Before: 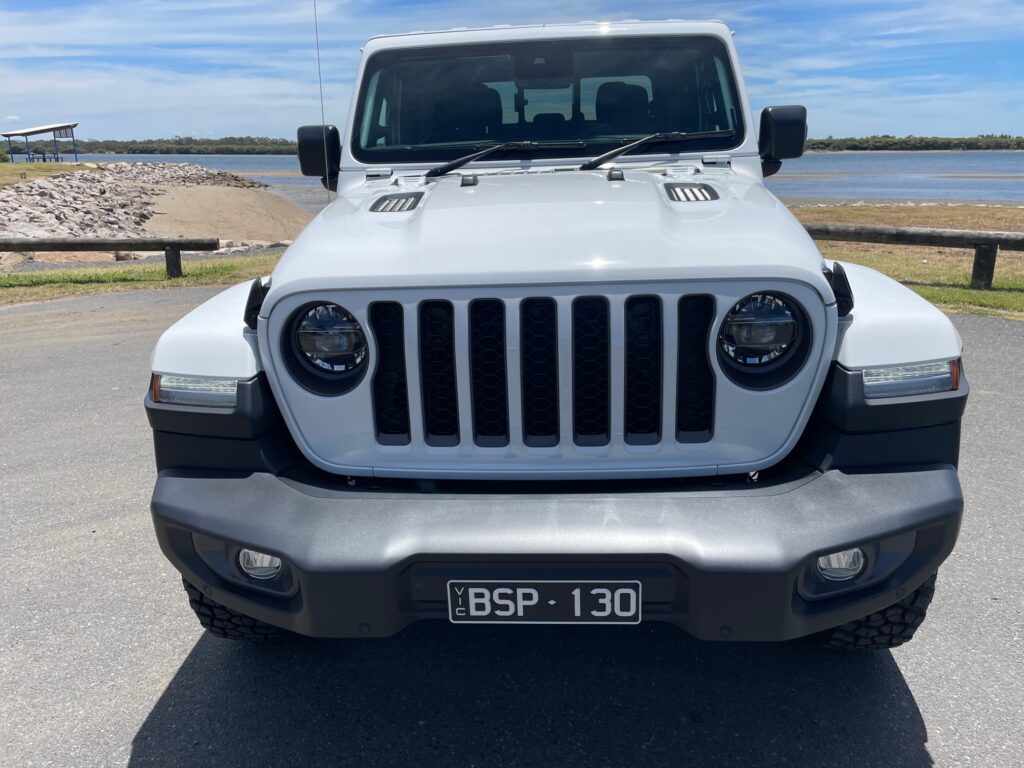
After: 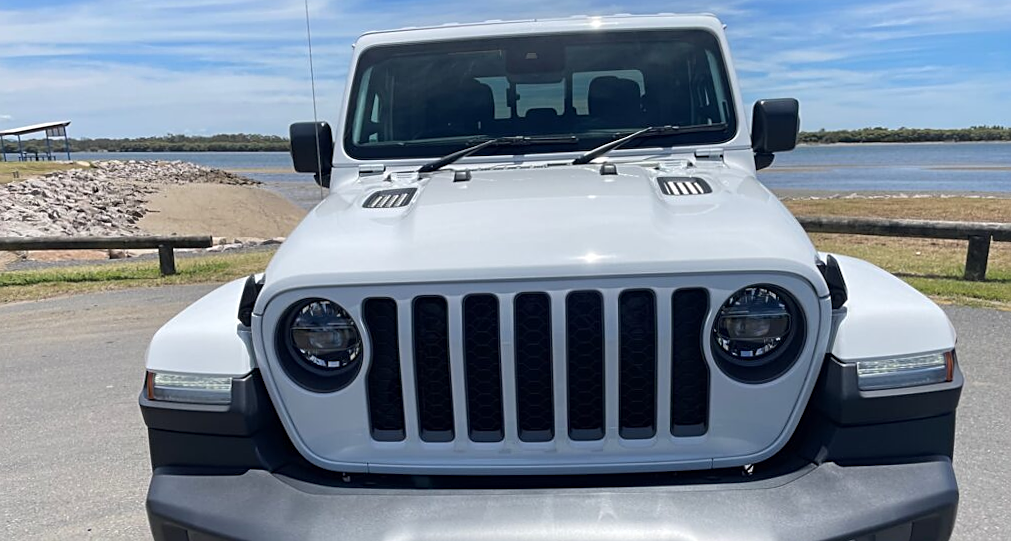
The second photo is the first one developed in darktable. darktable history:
sharpen: on, module defaults
rotate and perspective: rotation -0.45°, automatic cropping original format, crop left 0.008, crop right 0.992, crop top 0.012, crop bottom 0.988
crop: bottom 28.576%
